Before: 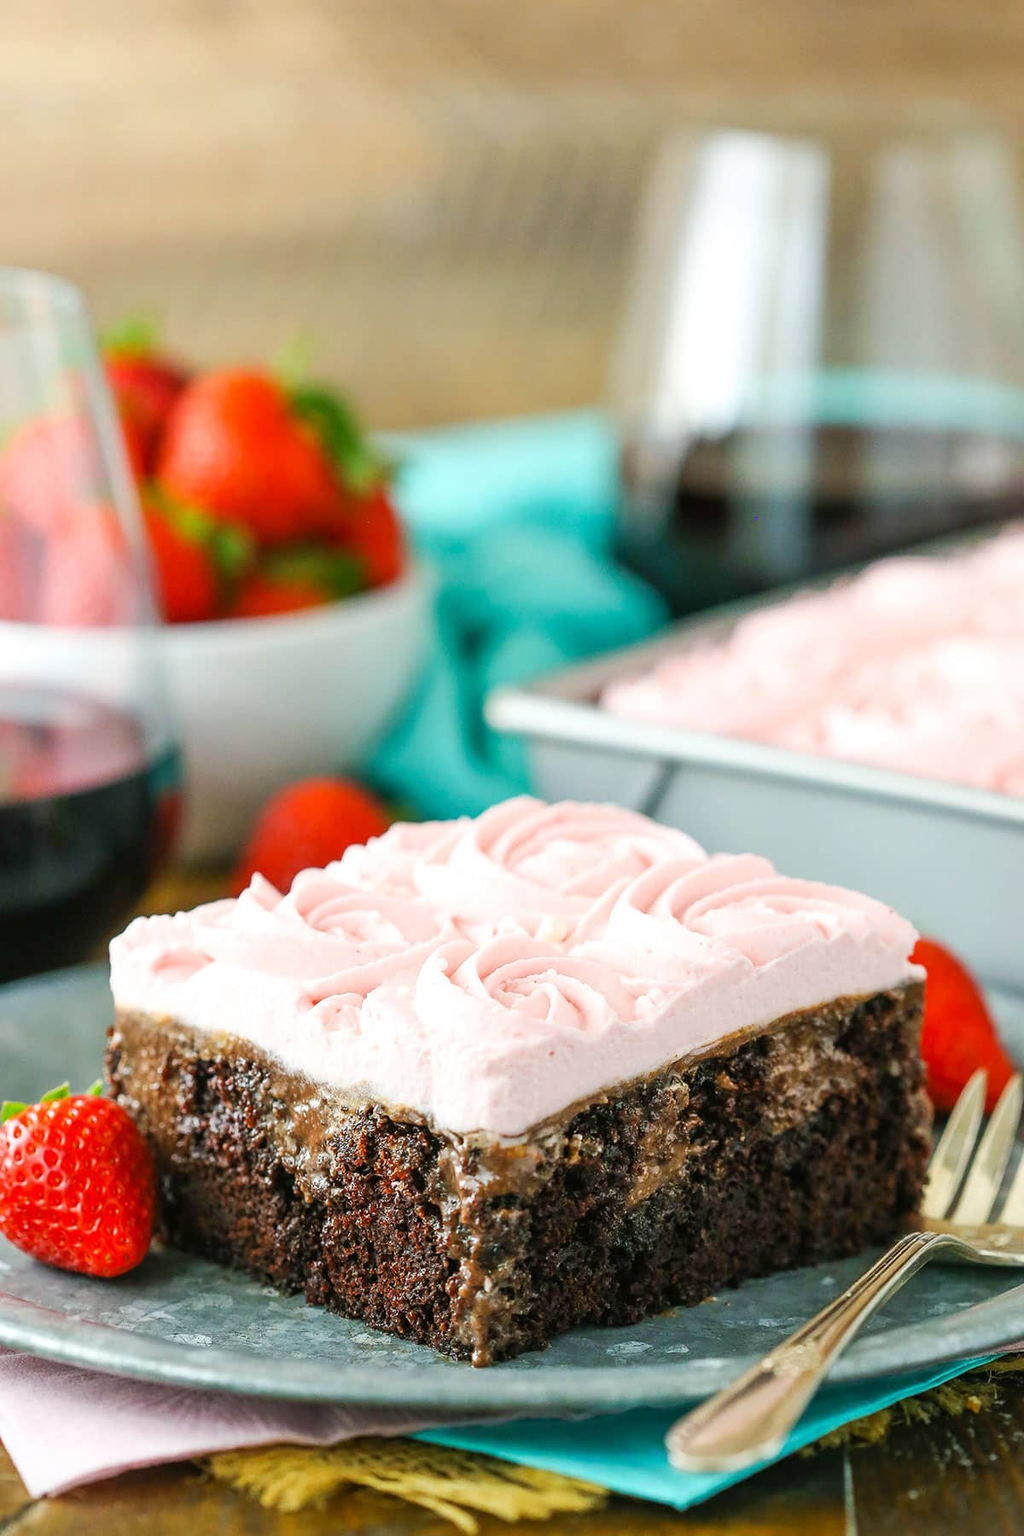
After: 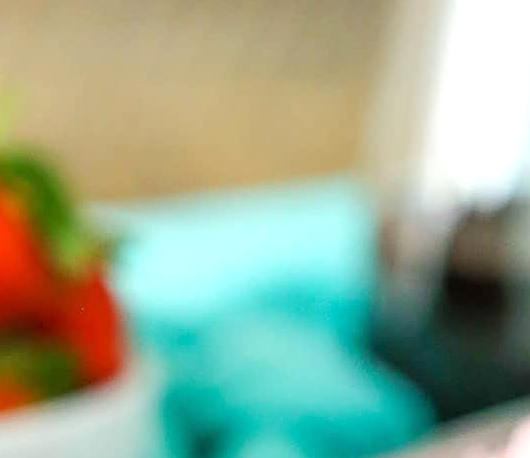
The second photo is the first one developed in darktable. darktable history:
sharpen: amount 0.497
crop: left 29.109%, top 16.854%, right 26.681%, bottom 57.662%
exposure: exposure 0.203 EV, compensate highlight preservation false
